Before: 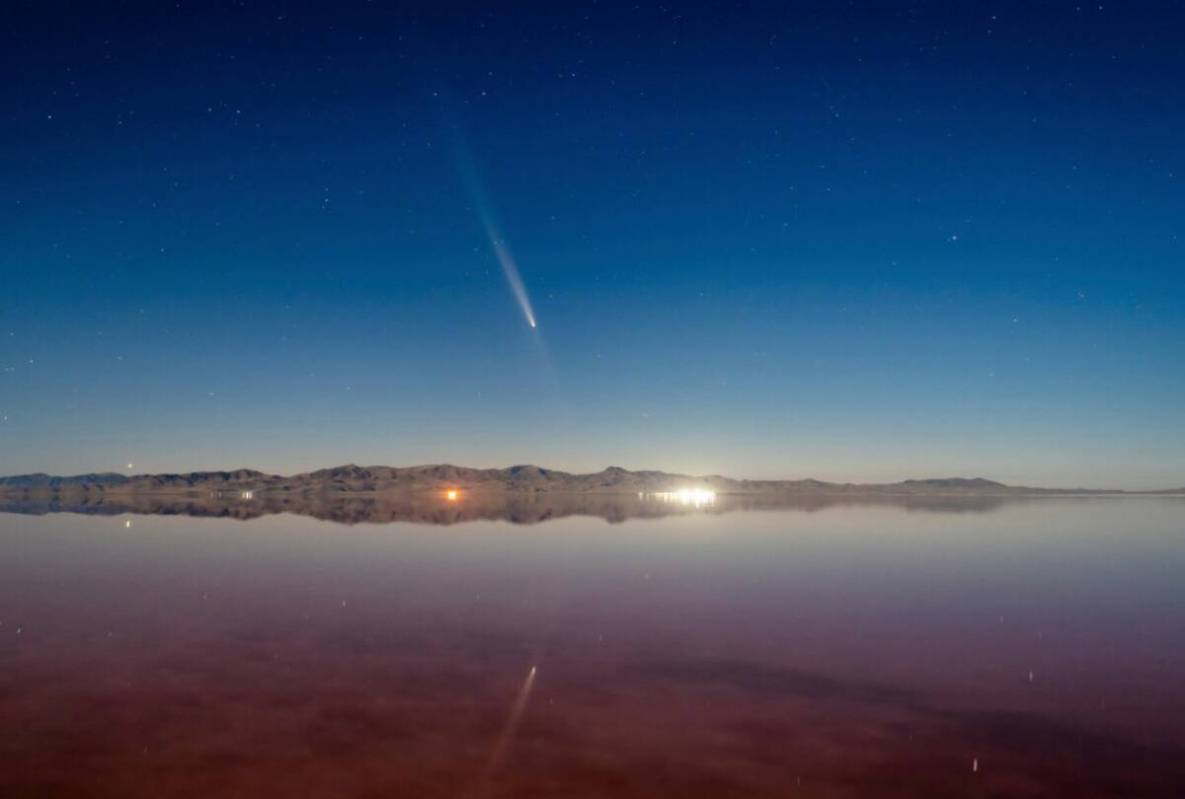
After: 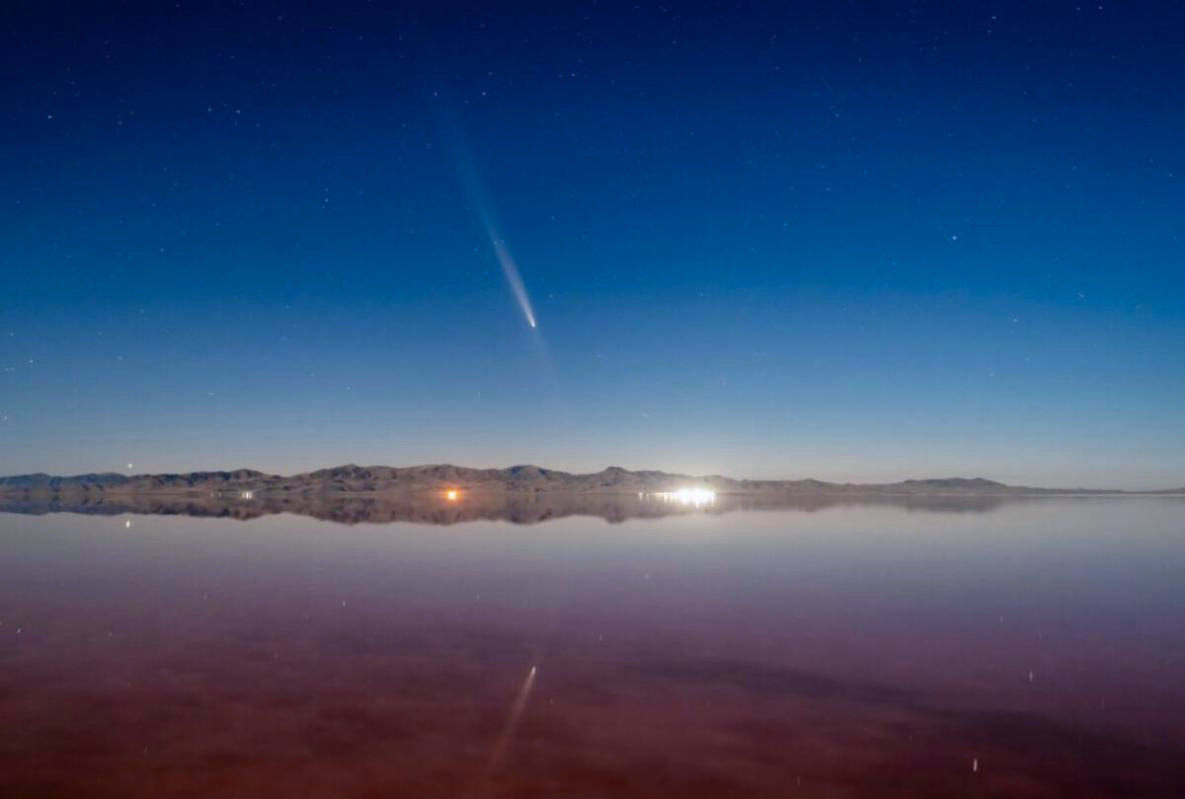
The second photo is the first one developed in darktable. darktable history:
color calibration: gray › normalize channels true, illuminant as shot in camera, x 0.358, y 0.373, temperature 4628.91 K, gamut compression 0.015
